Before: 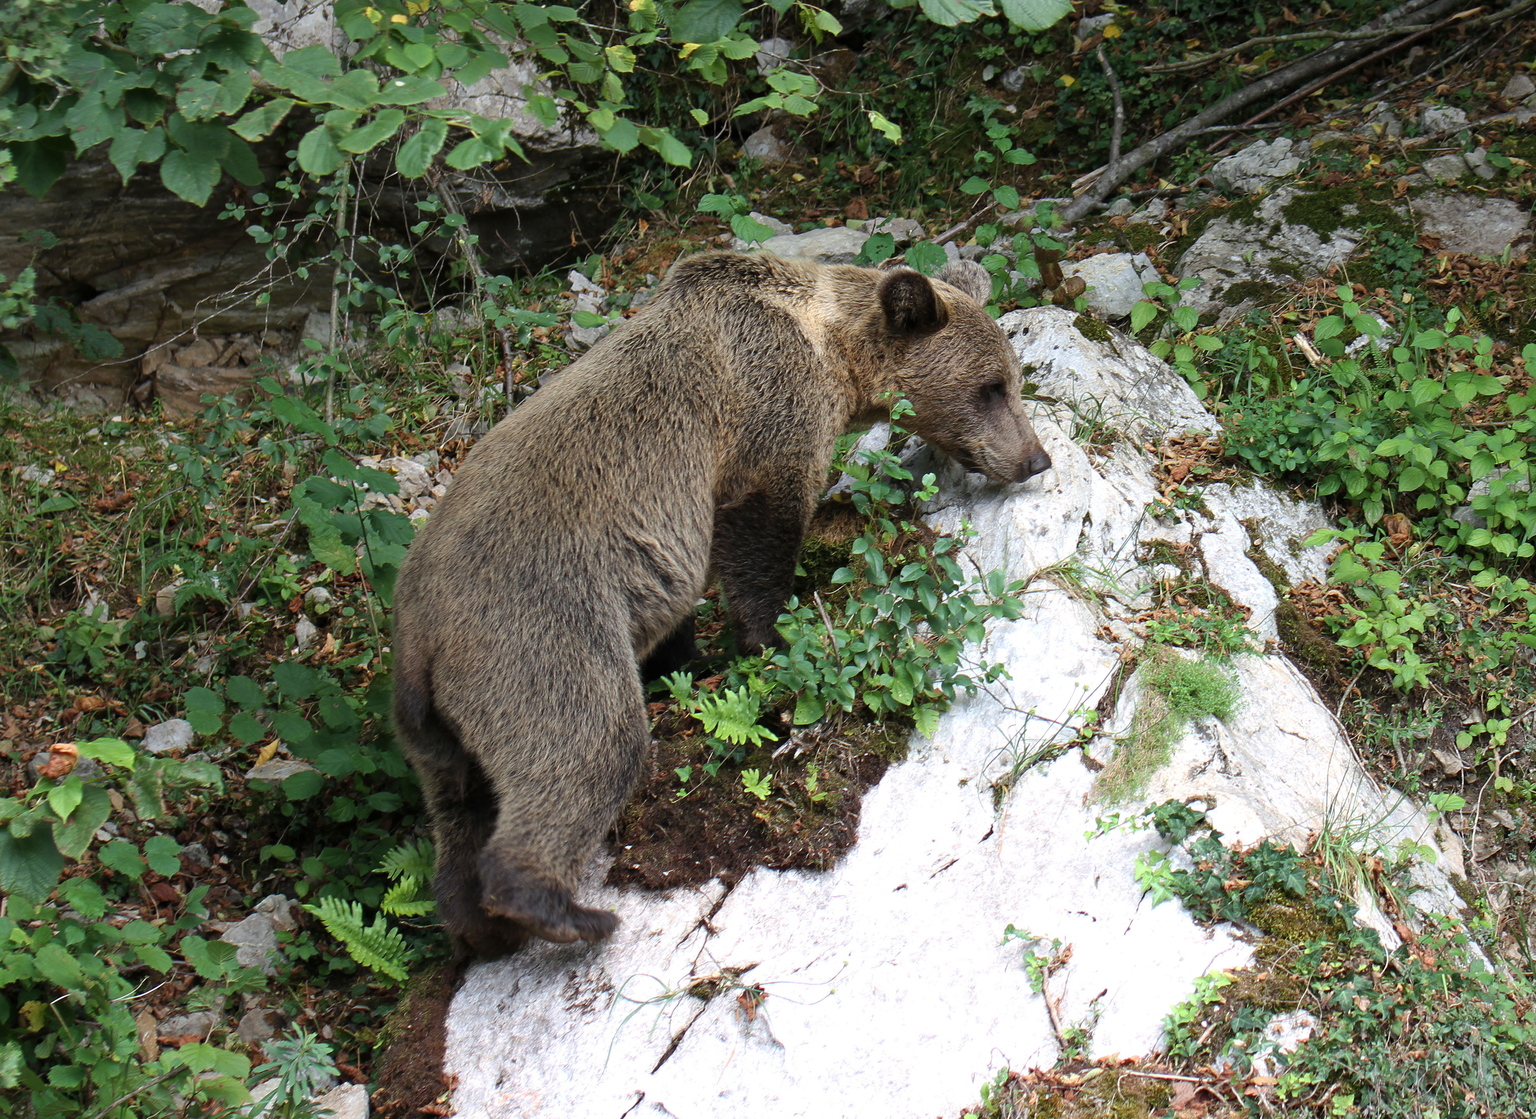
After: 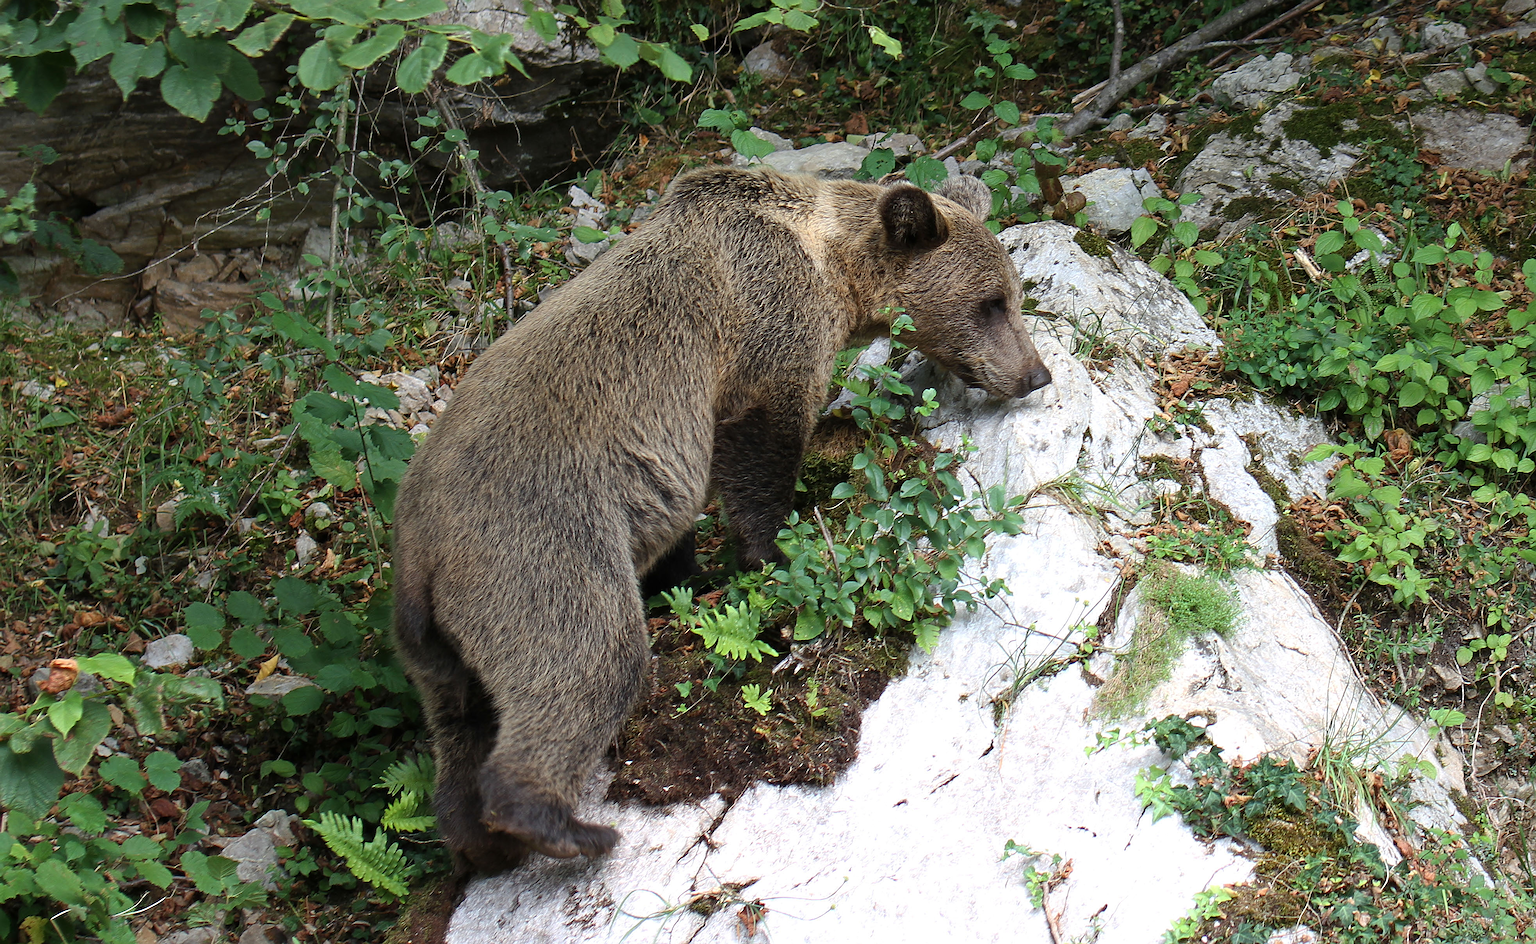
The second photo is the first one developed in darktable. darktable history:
crop: top 7.603%, bottom 7.998%
sharpen: on, module defaults
